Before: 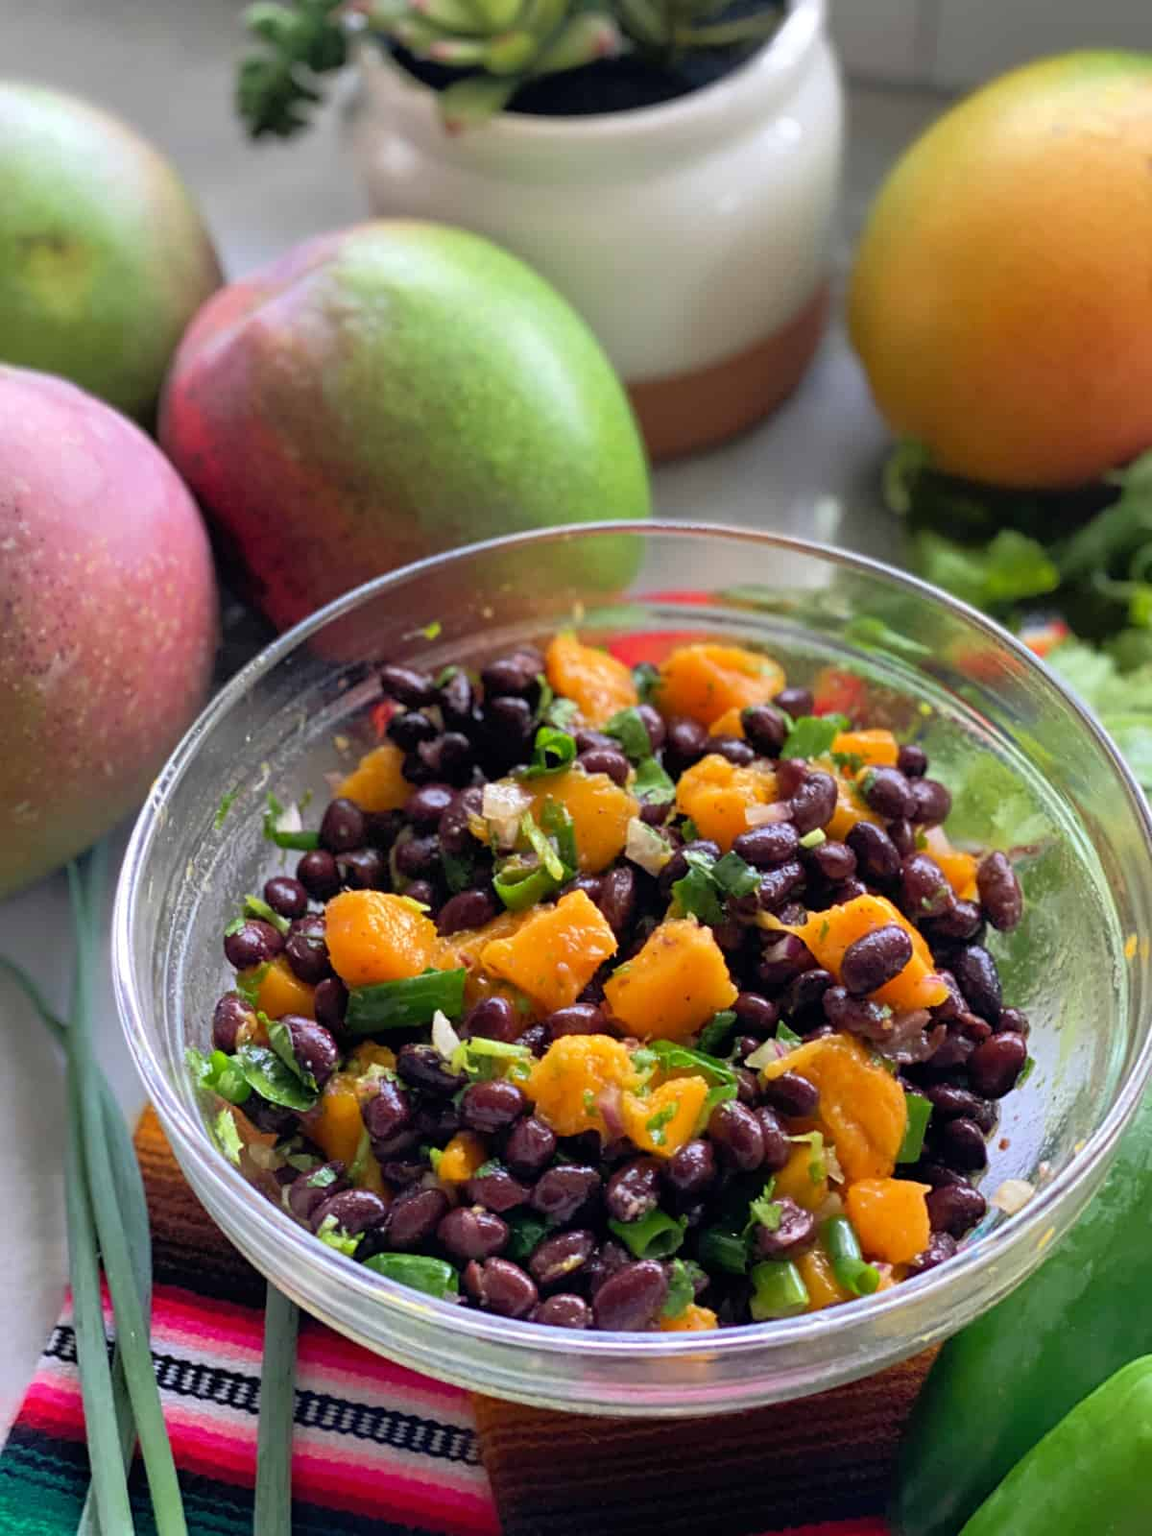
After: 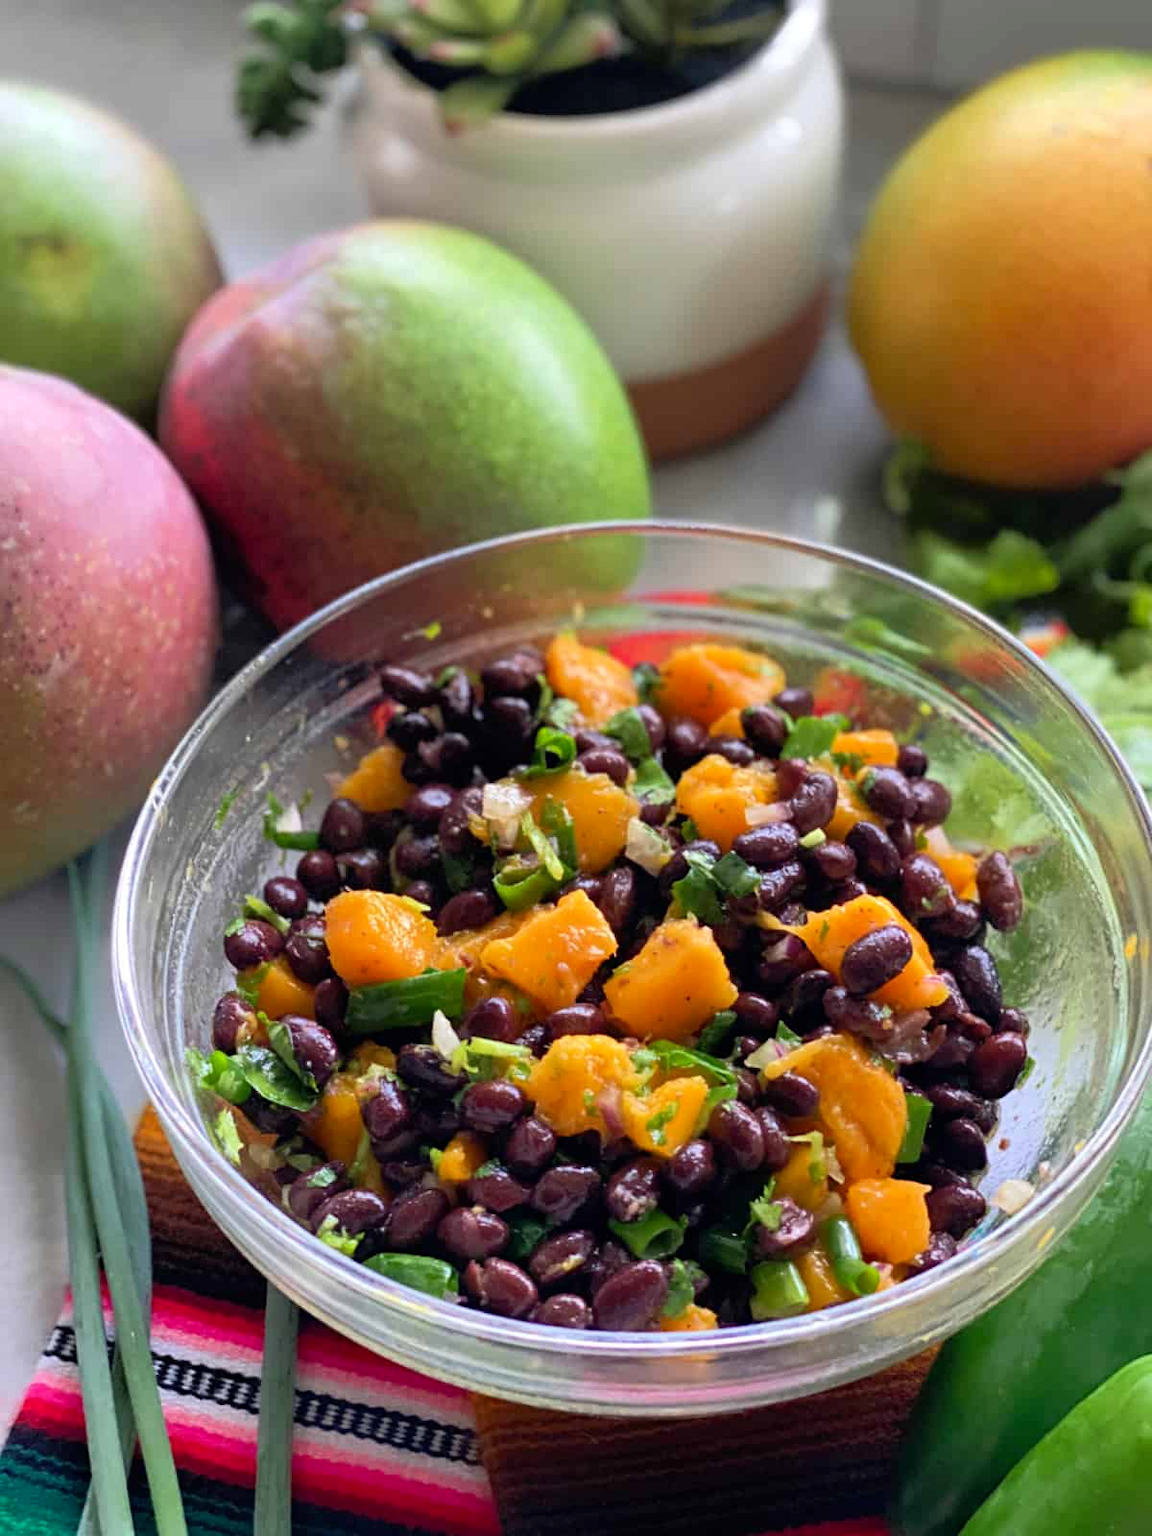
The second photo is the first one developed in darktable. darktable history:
contrast brightness saturation: contrast 0.083, saturation 0.019
